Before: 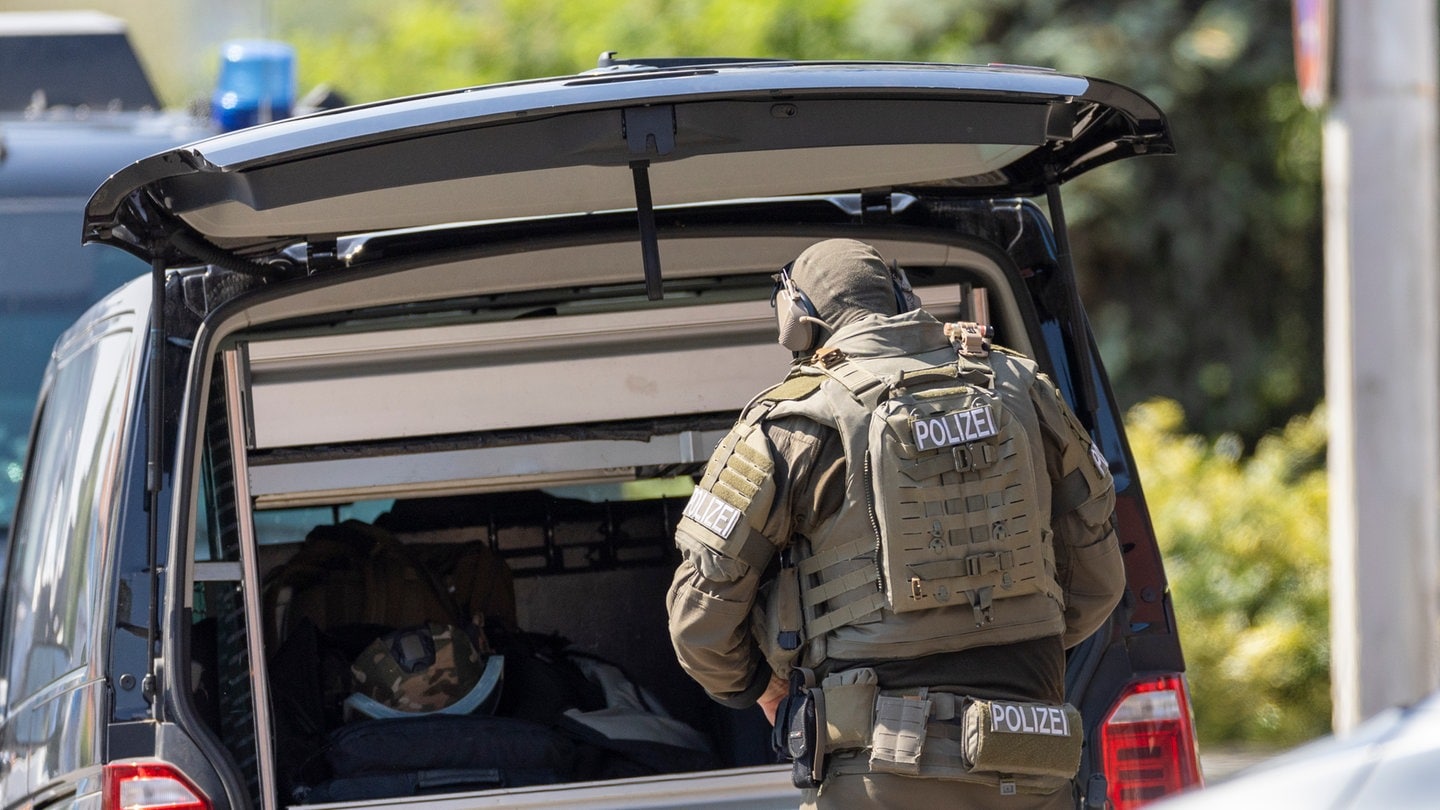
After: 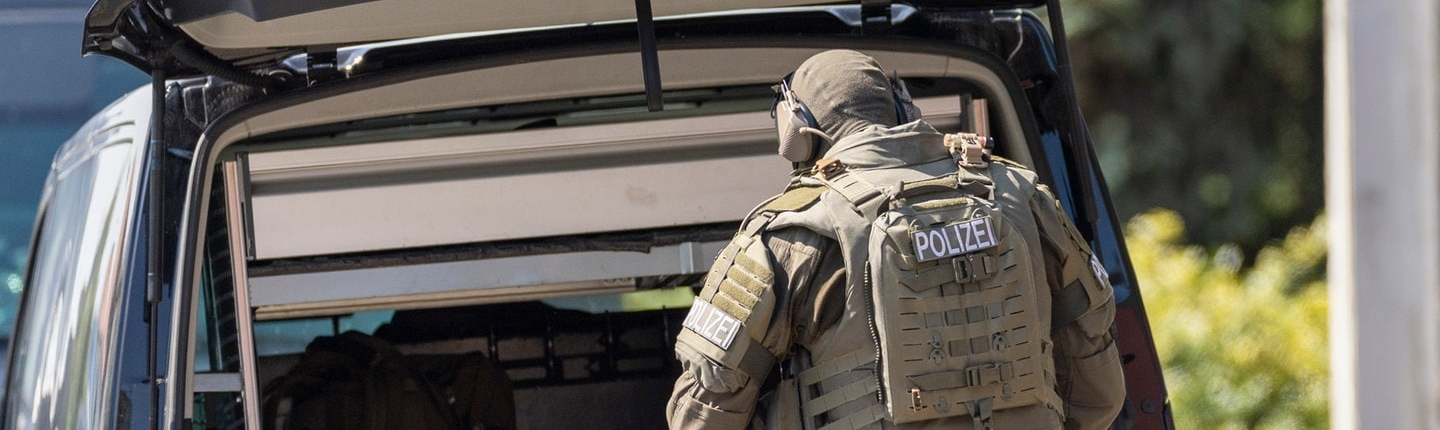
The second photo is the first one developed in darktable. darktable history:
crop and rotate: top 23.424%, bottom 23.445%
